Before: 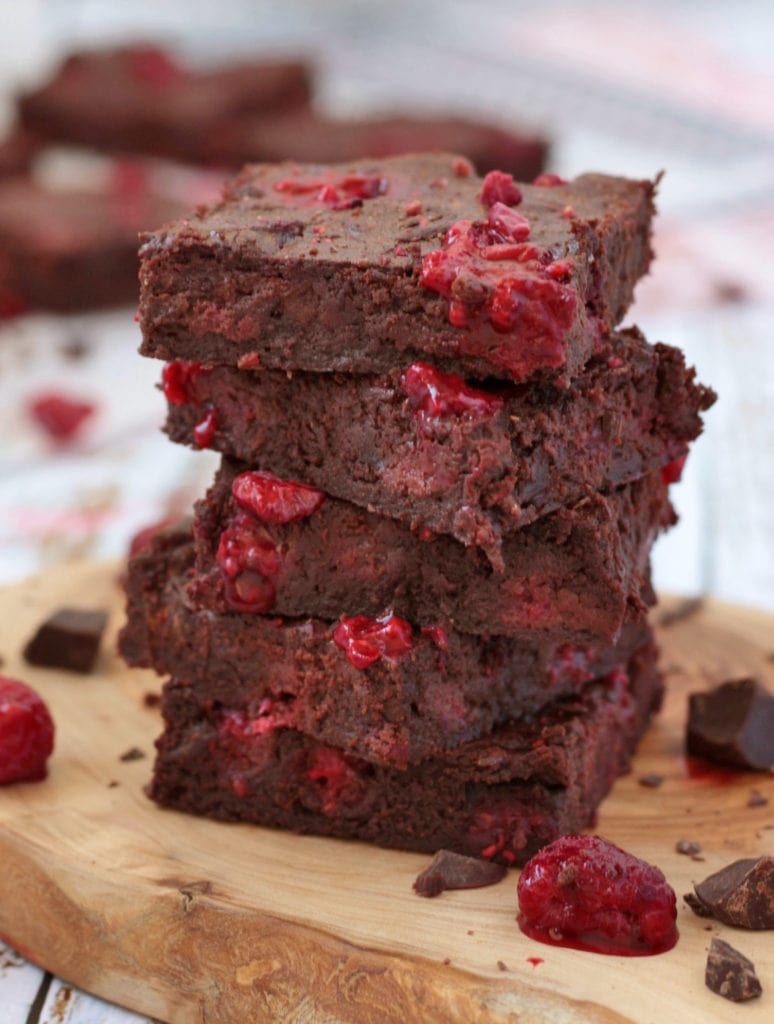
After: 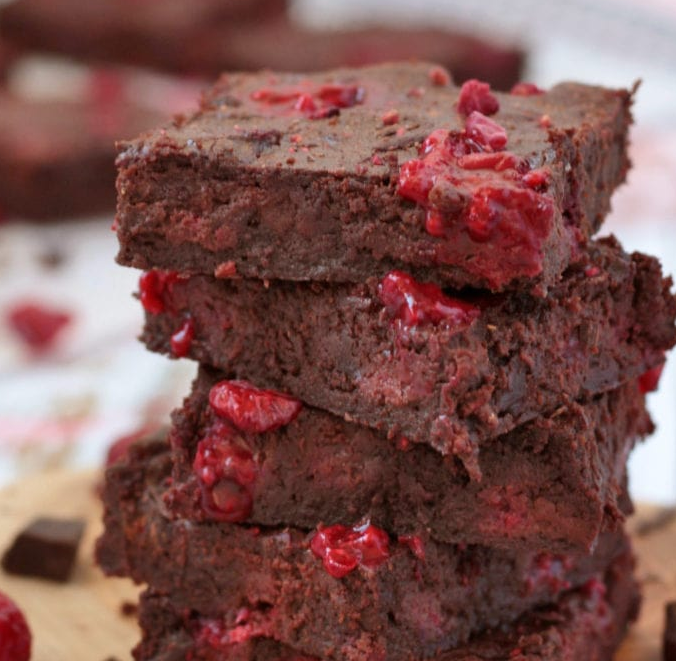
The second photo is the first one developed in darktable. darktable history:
exposure: exposure 0 EV, compensate highlight preservation false
crop: left 3.015%, top 8.969%, right 9.647%, bottom 26.457%
white balance: emerald 1
